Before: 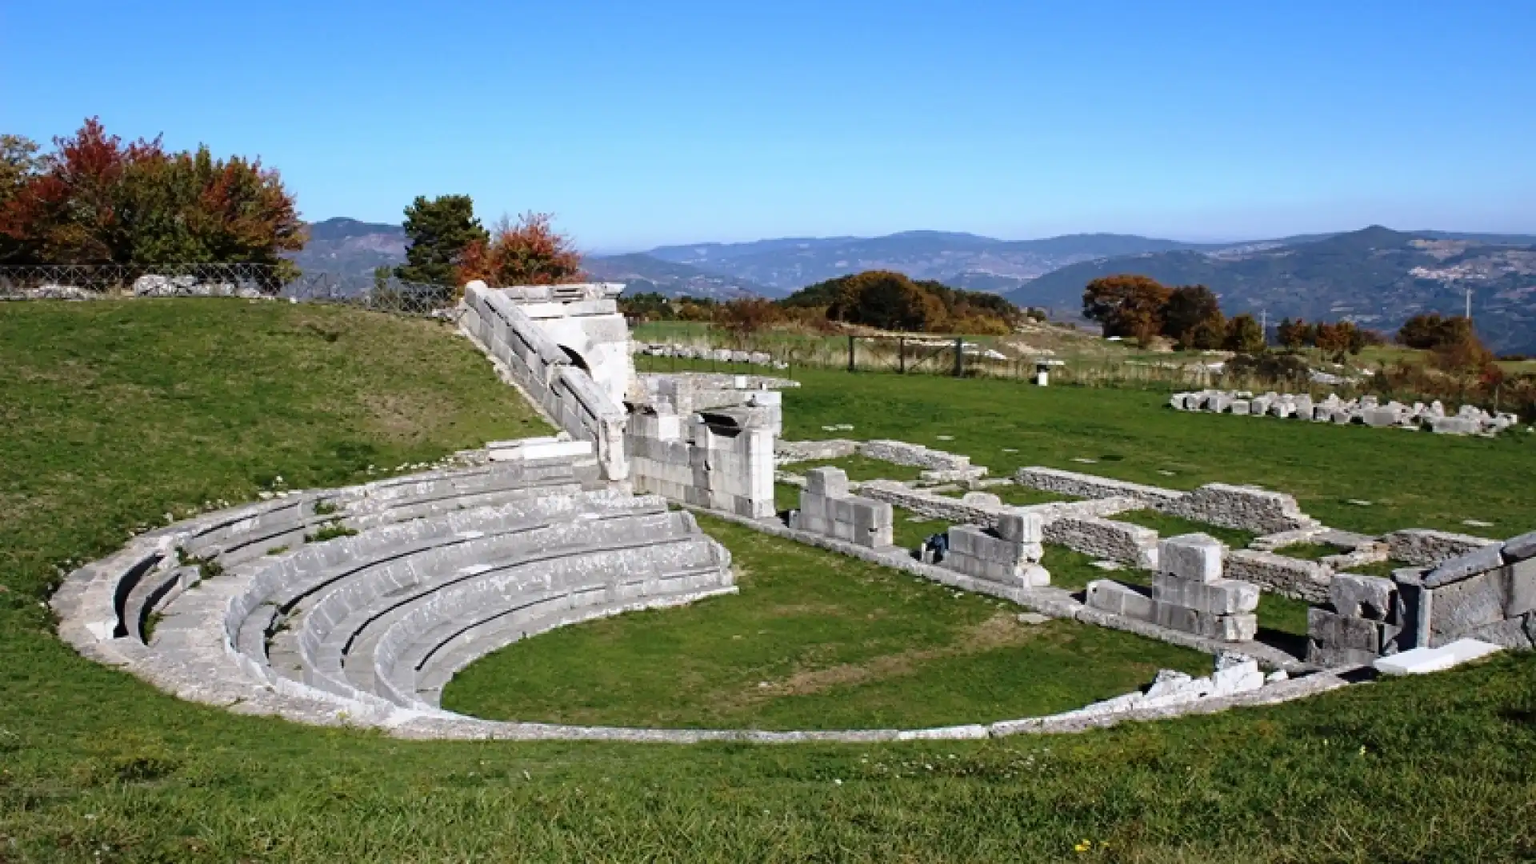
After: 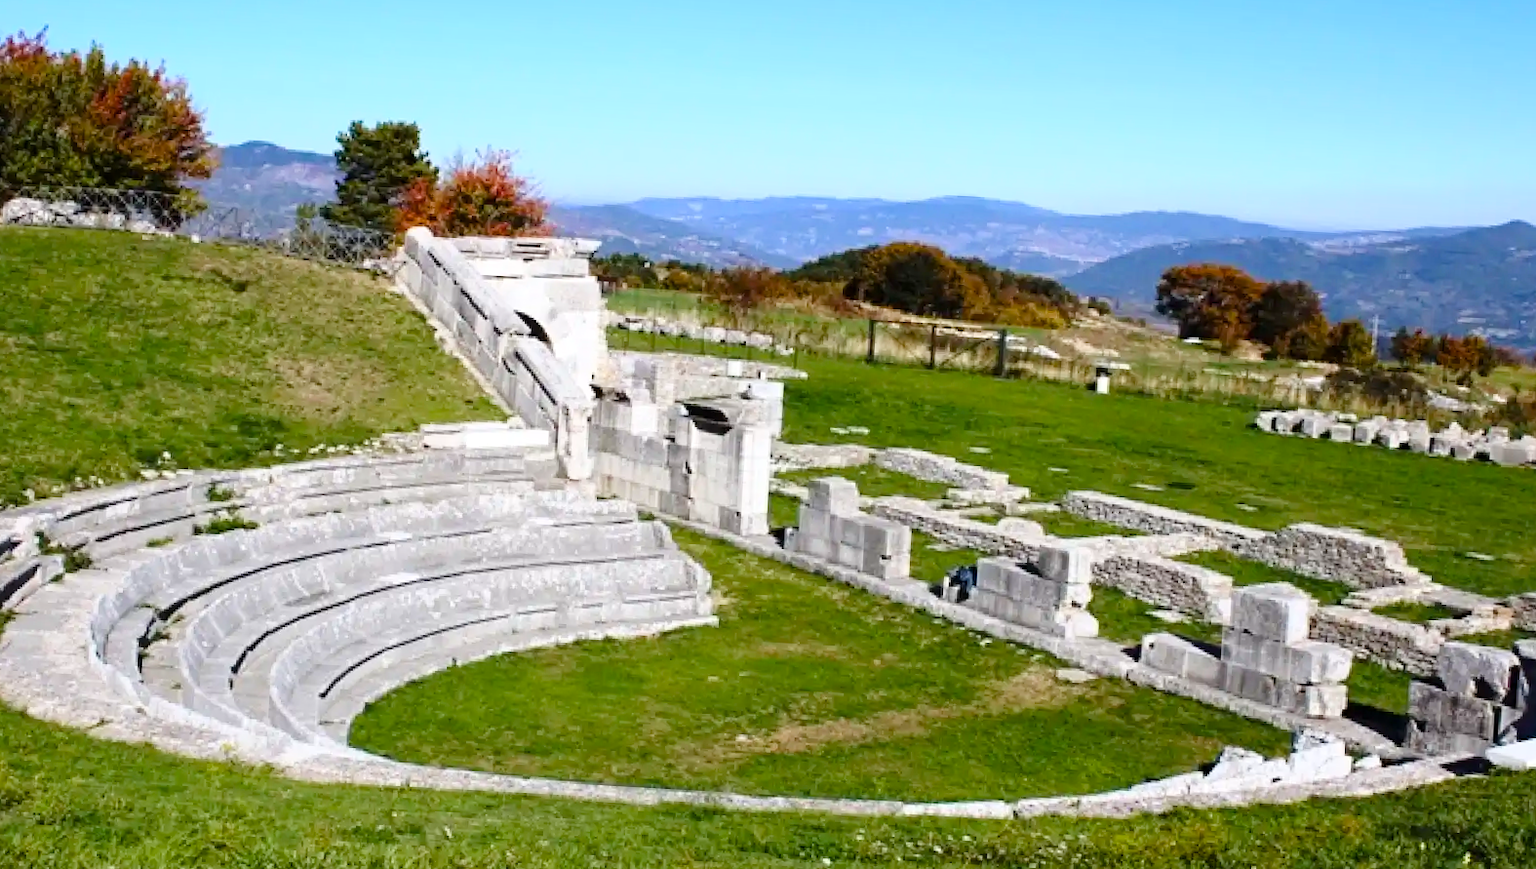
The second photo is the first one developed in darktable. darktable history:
exposure: exposure -0.049 EV, compensate exposure bias true, compensate highlight preservation false
base curve: curves: ch0 [(0, 0) (0.204, 0.334) (0.55, 0.733) (1, 1)]
color balance rgb: perceptual saturation grading › global saturation 20%, perceptual saturation grading › highlights -25.52%, perceptual saturation grading › shadows 25.832%, contrast 4.82%
crop and rotate: angle -3.16°, left 5.24%, top 5.187%, right 4.778%, bottom 4.173%
